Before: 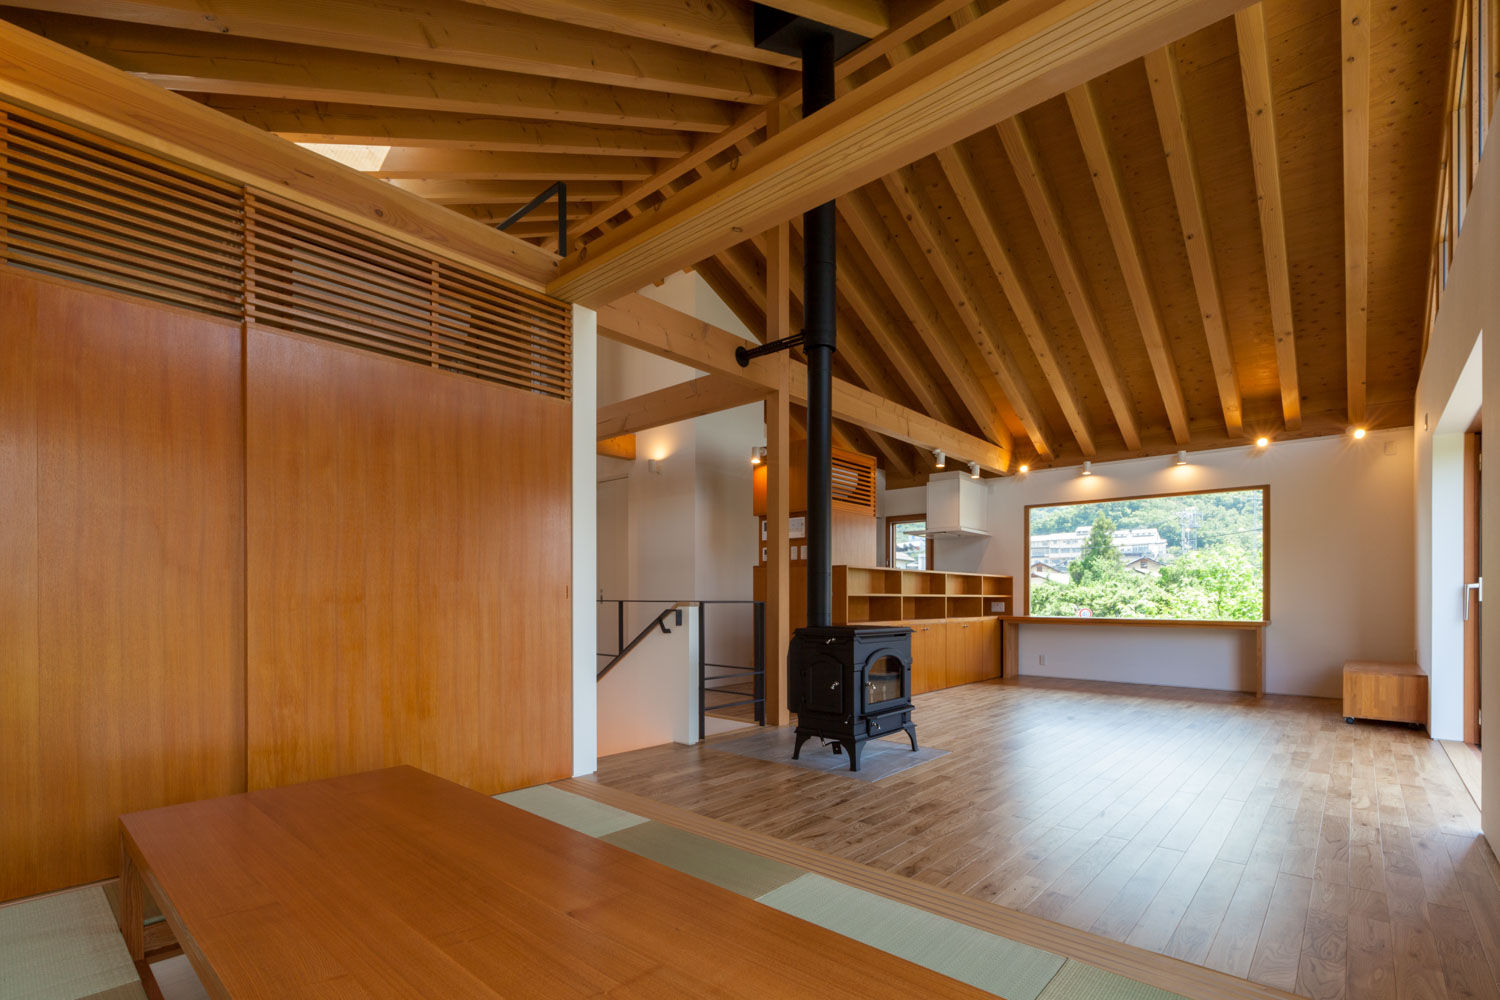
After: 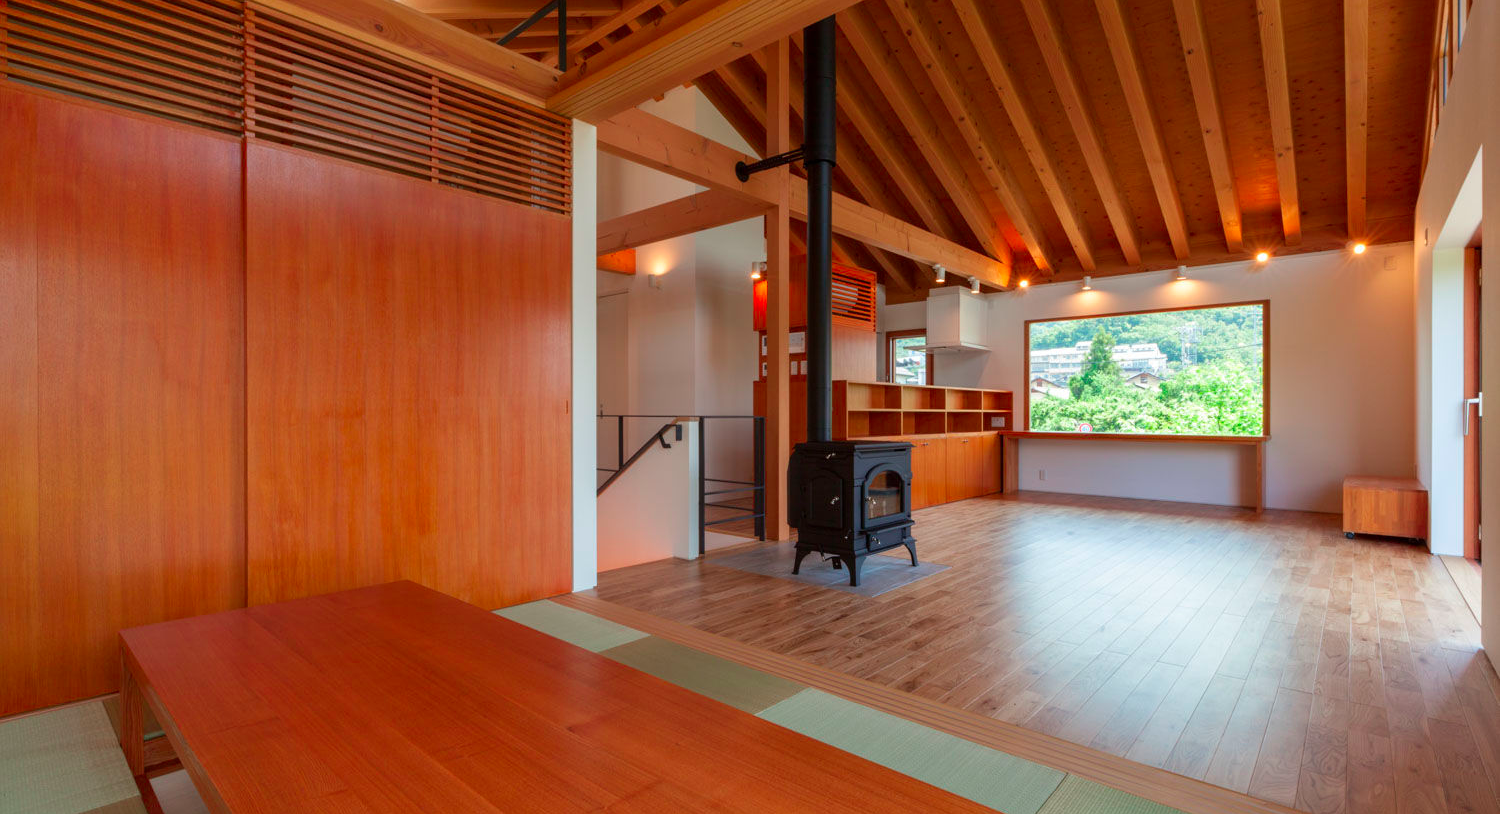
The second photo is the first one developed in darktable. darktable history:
crop and rotate: top 18.507%
color contrast: green-magenta contrast 1.73, blue-yellow contrast 1.15
